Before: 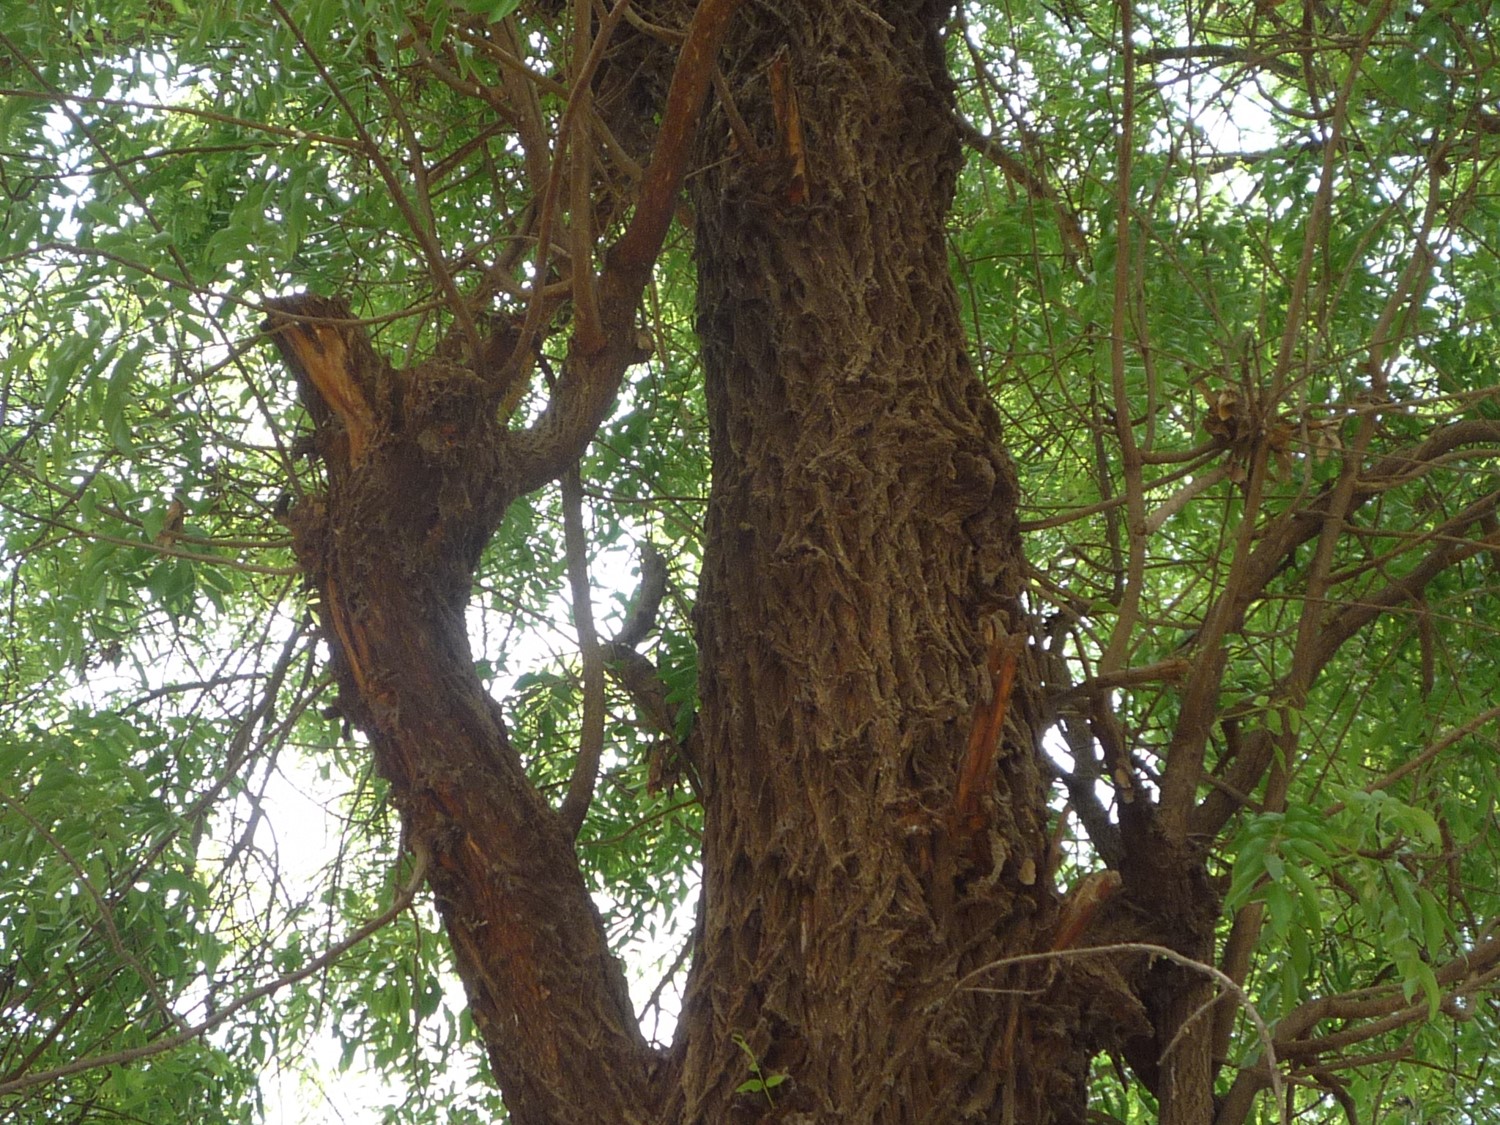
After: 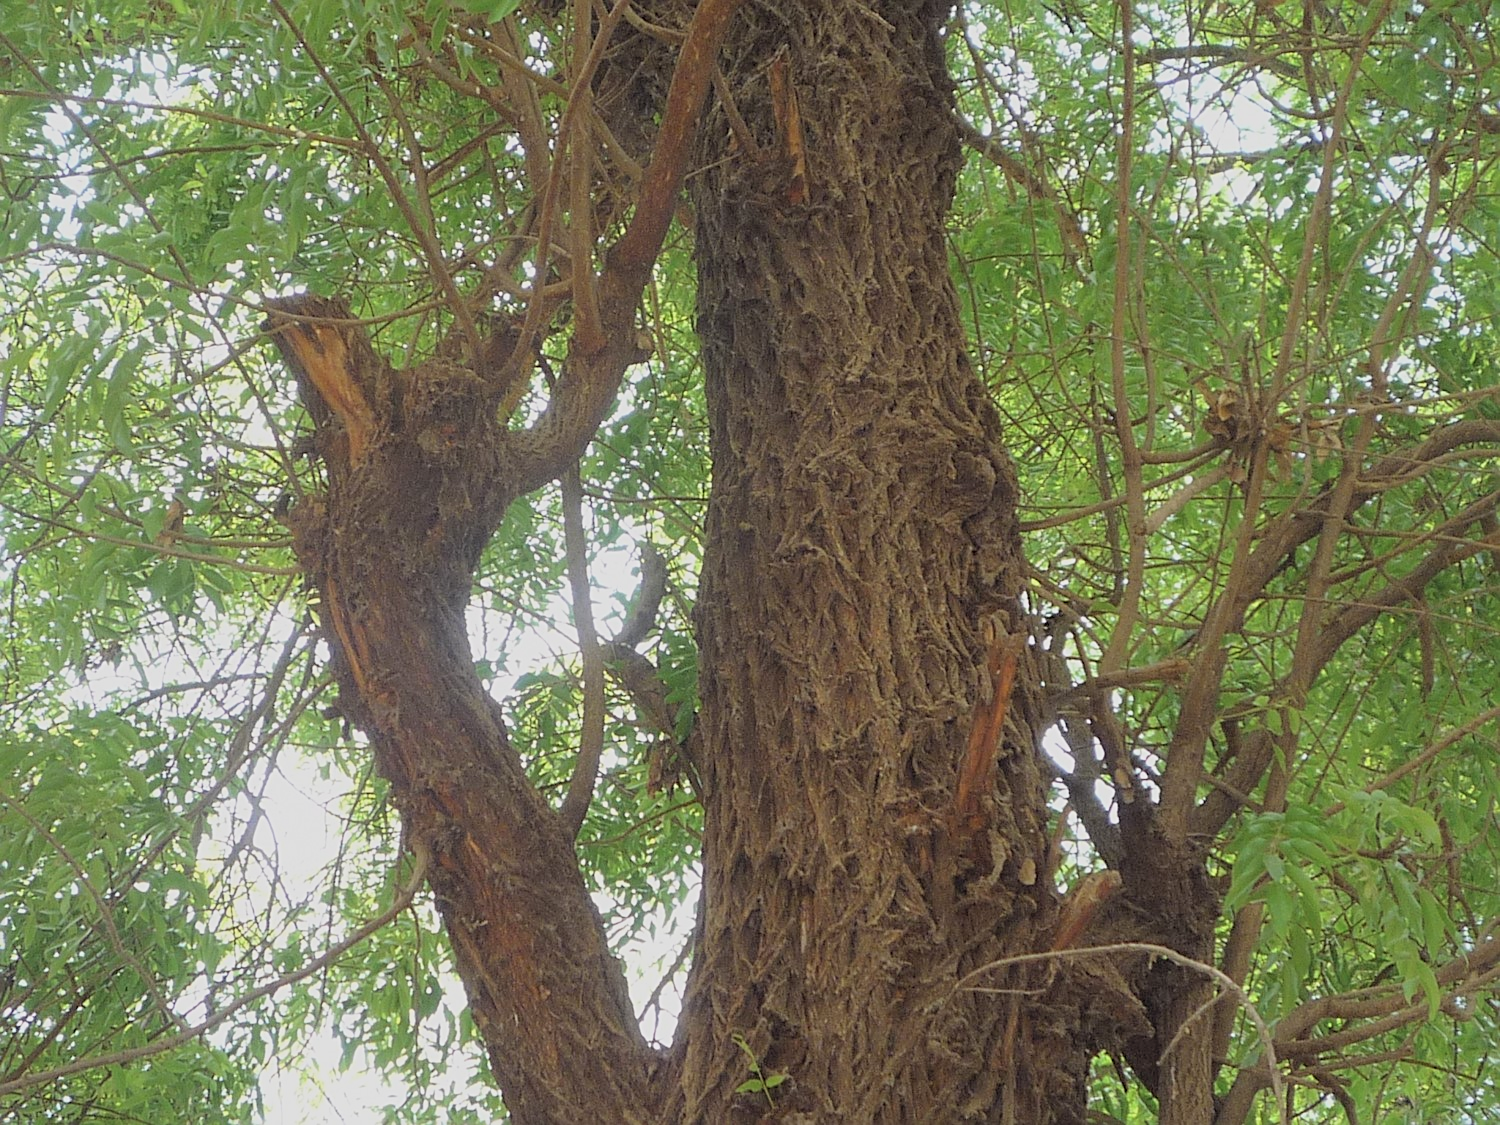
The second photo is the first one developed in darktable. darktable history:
sharpen: on, module defaults
global tonemap: drago (0.7, 100)
